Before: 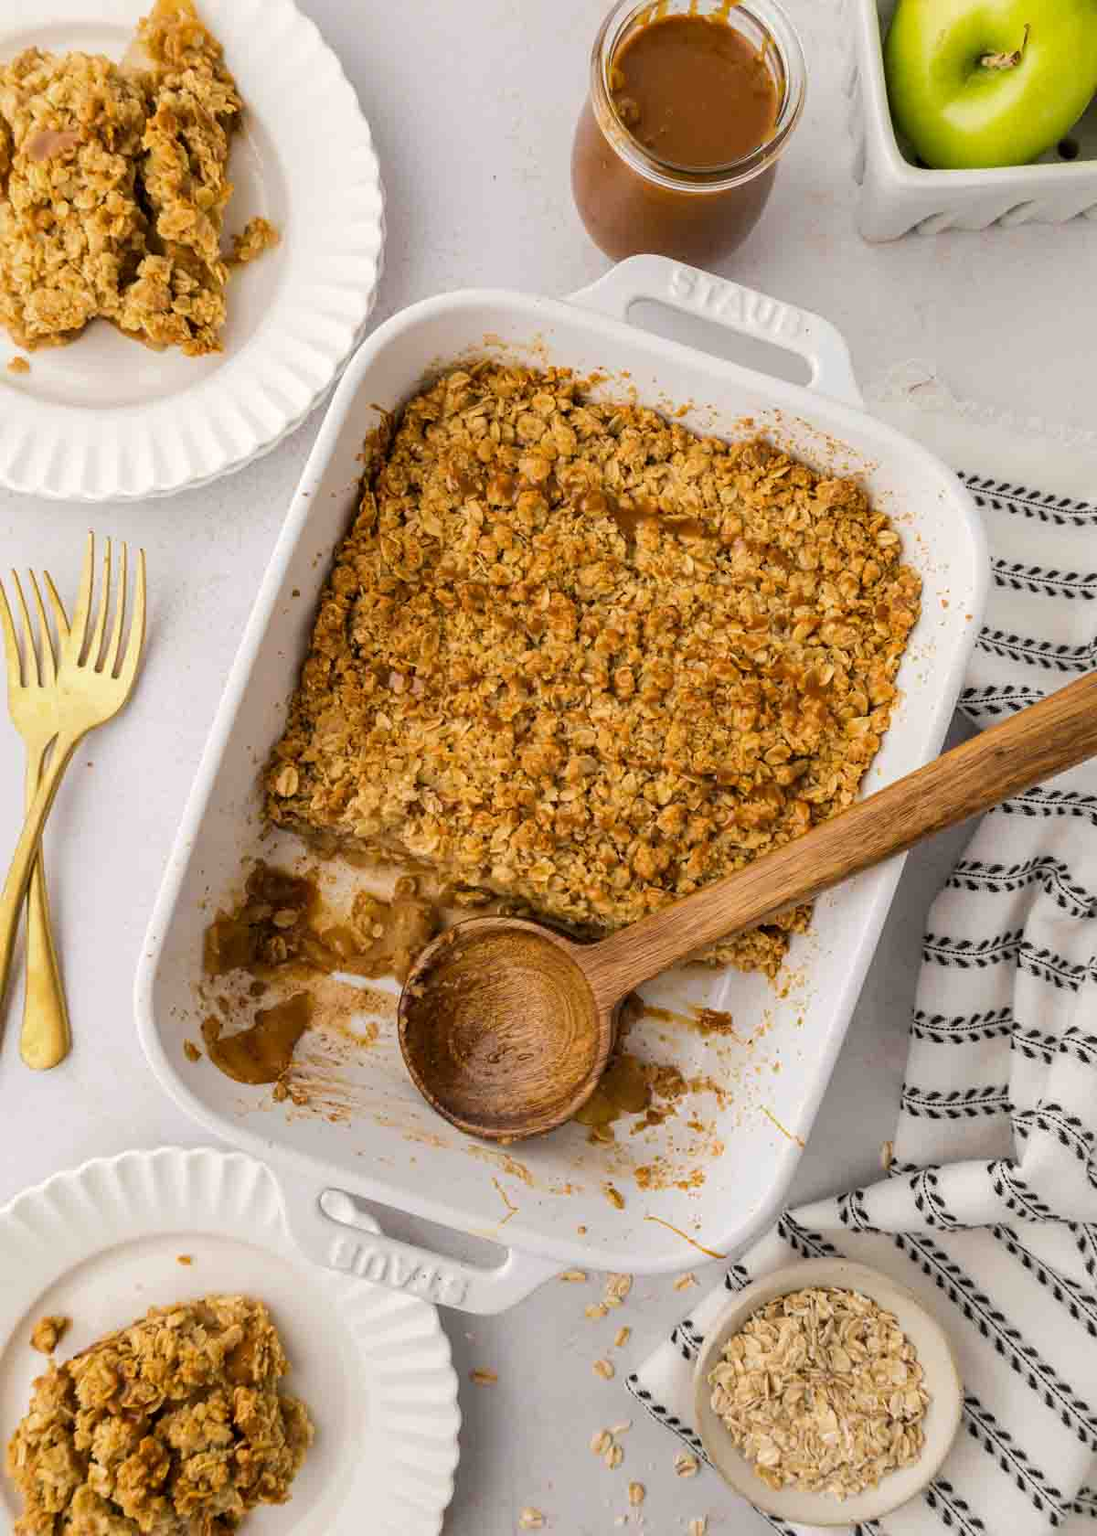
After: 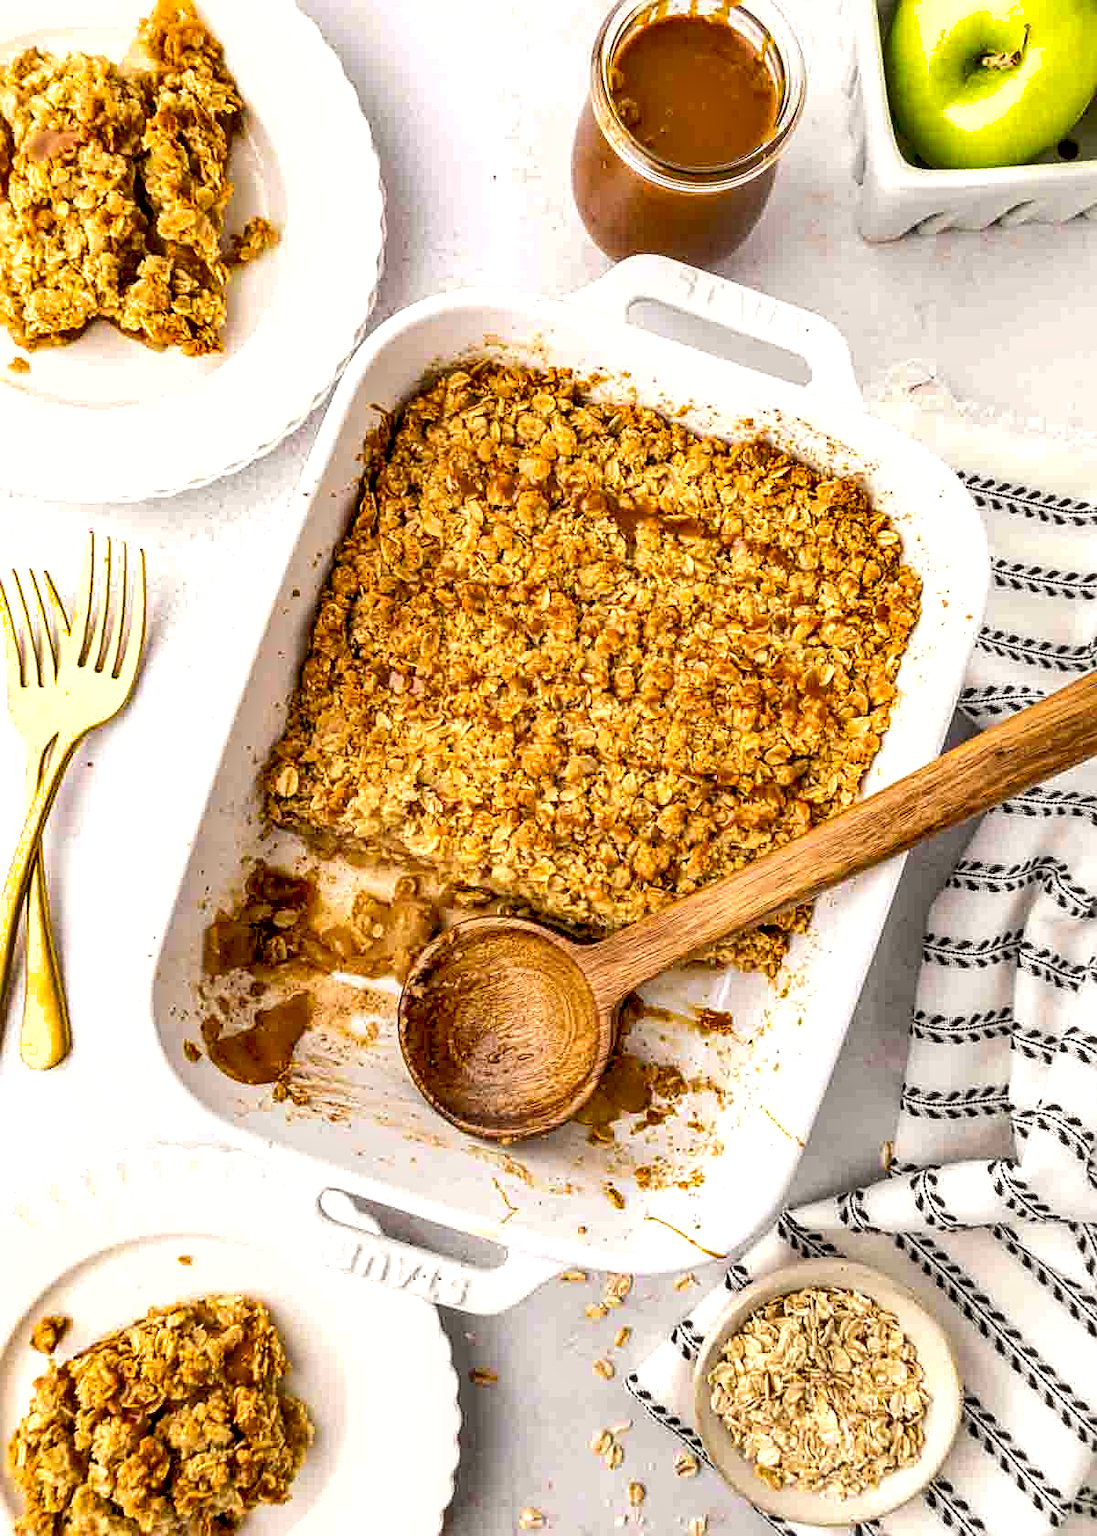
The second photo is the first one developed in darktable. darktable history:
shadows and highlights: soften with gaussian
contrast brightness saturation: brightness 0.142
exposure: black level correction 0.012, exposure 0.696 EV, compensate highlight preservation false
sharpen: on, module defaults
local contrast: detail 130%
